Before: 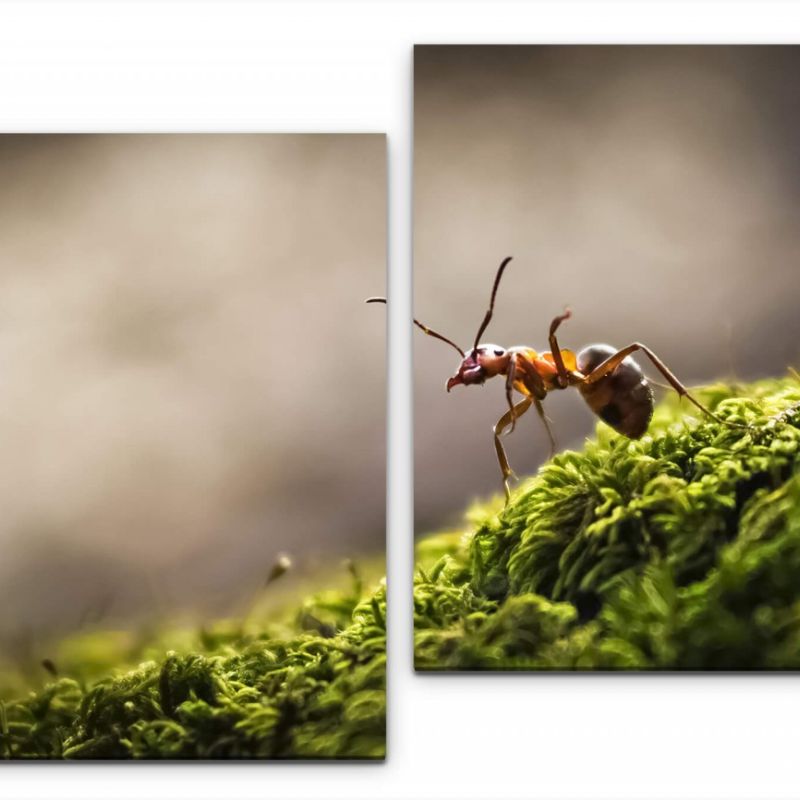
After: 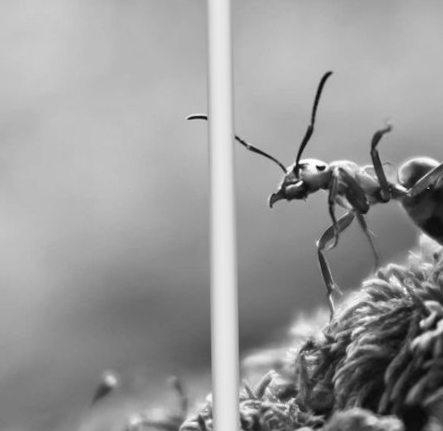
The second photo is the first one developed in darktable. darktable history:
crop and rotate: left 22.13%, top 22.054%, right 22.026%, bottom 22.102%
monochrome: on, module defaults
rotate and perspective: rotation -1°, crop left 0.011, crop right 0.989, crop top 0.025, crop bottom 0.975
